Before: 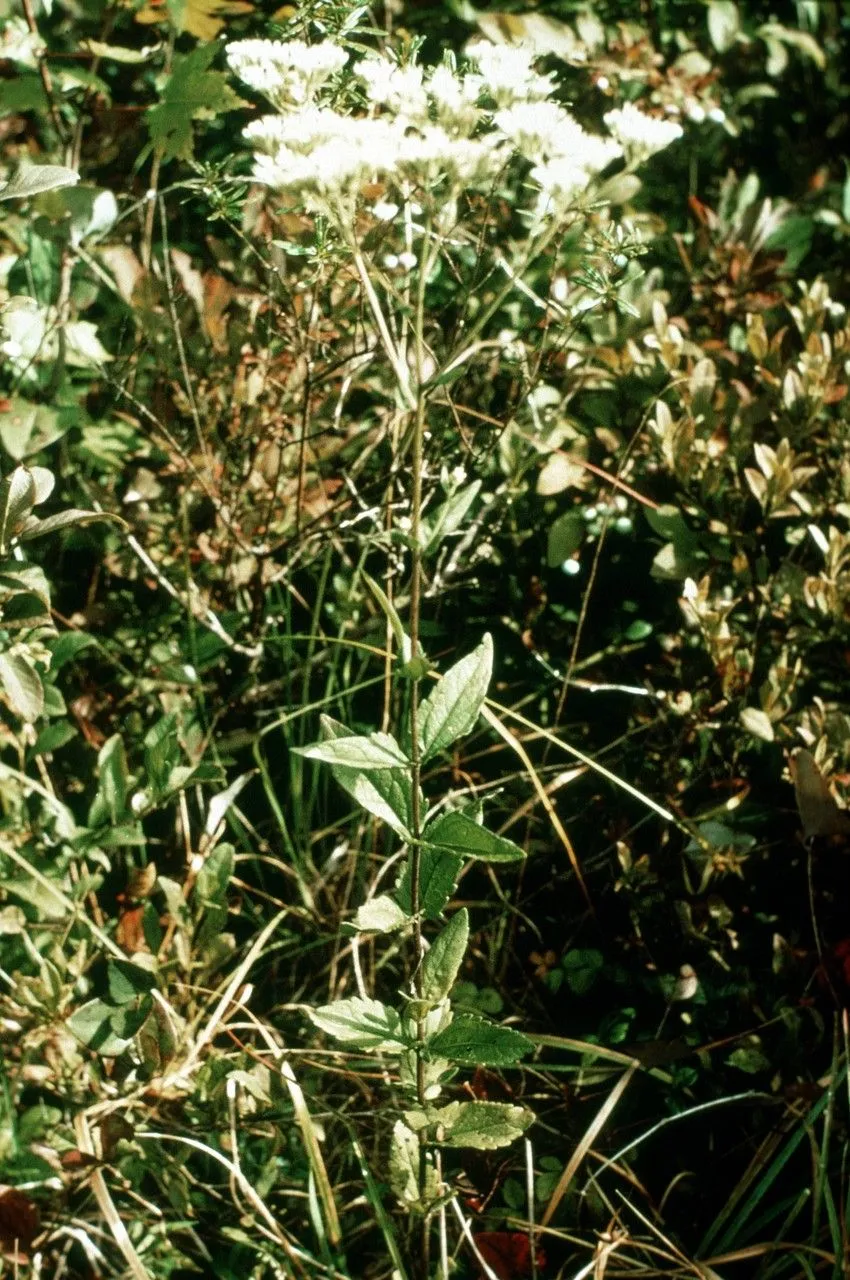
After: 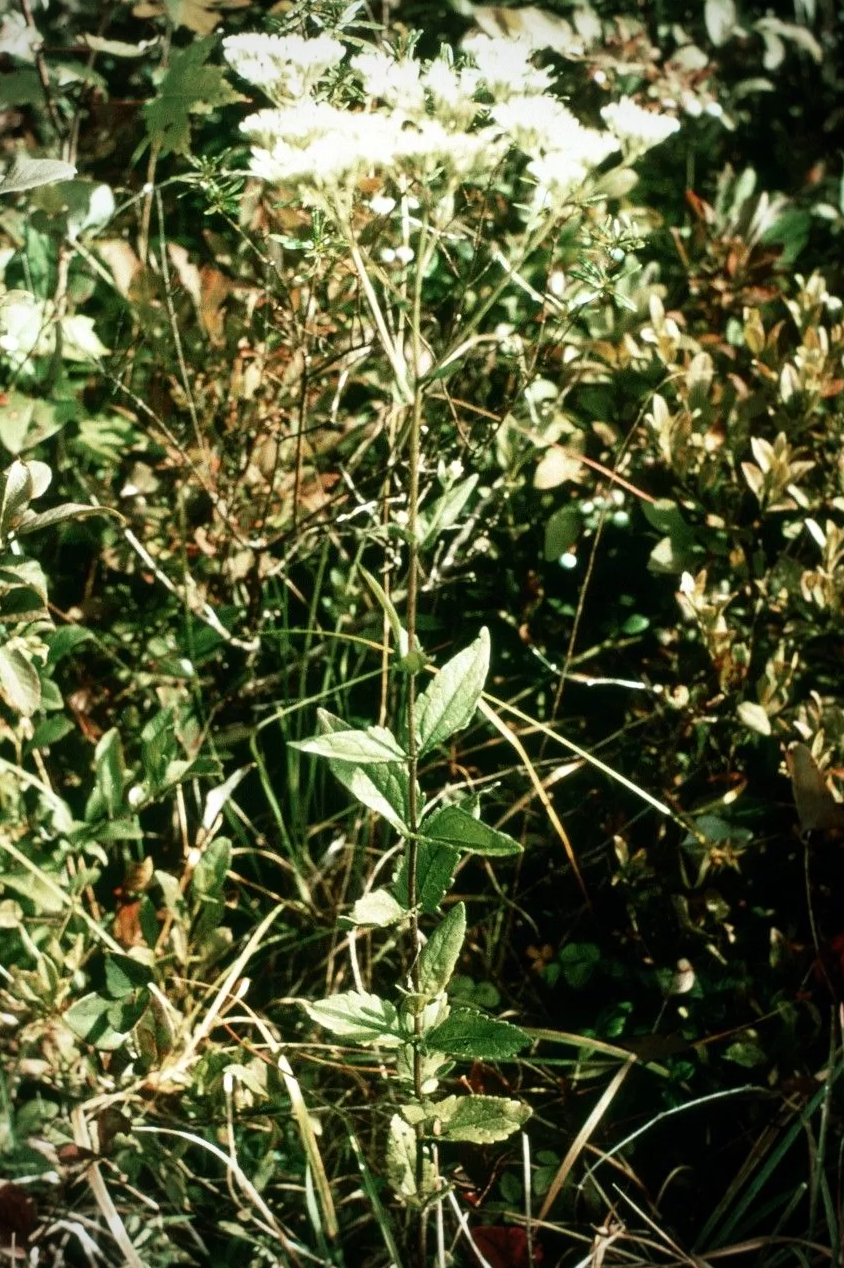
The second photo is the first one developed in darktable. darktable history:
crop: left 0.434%, top 0.485%, right 0.244%, bottom 0.386%
tone equalizer: on, module defaults
contrast brightness saturation: contrast 0.15, brightness 0.05
vignetting: on, module defaults
